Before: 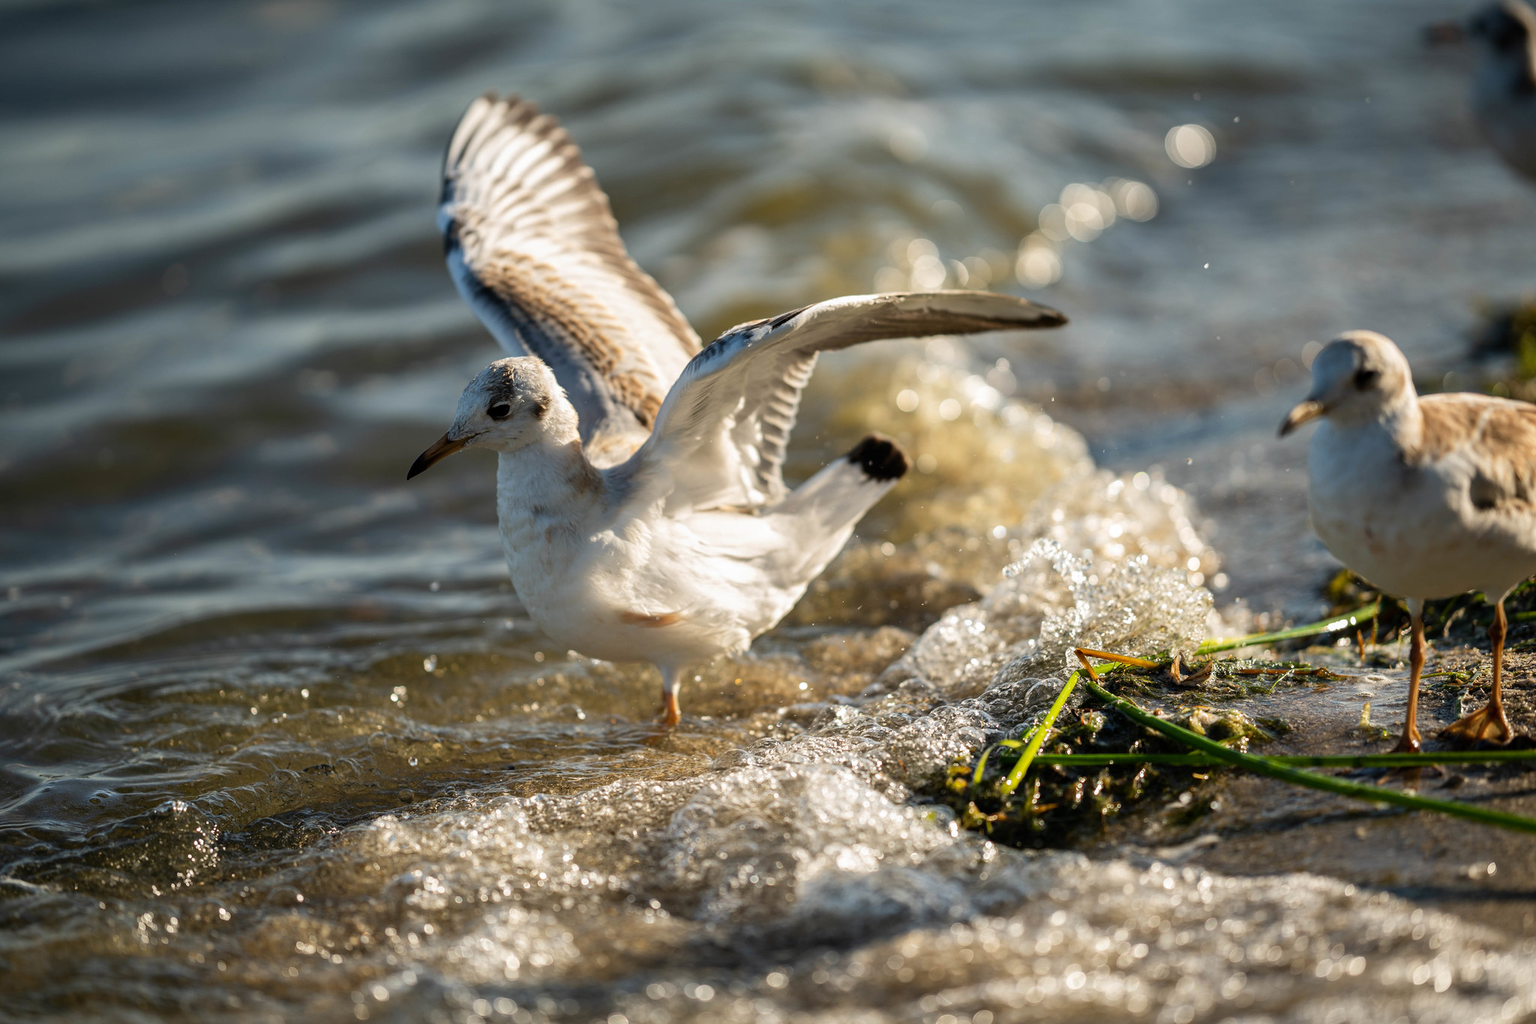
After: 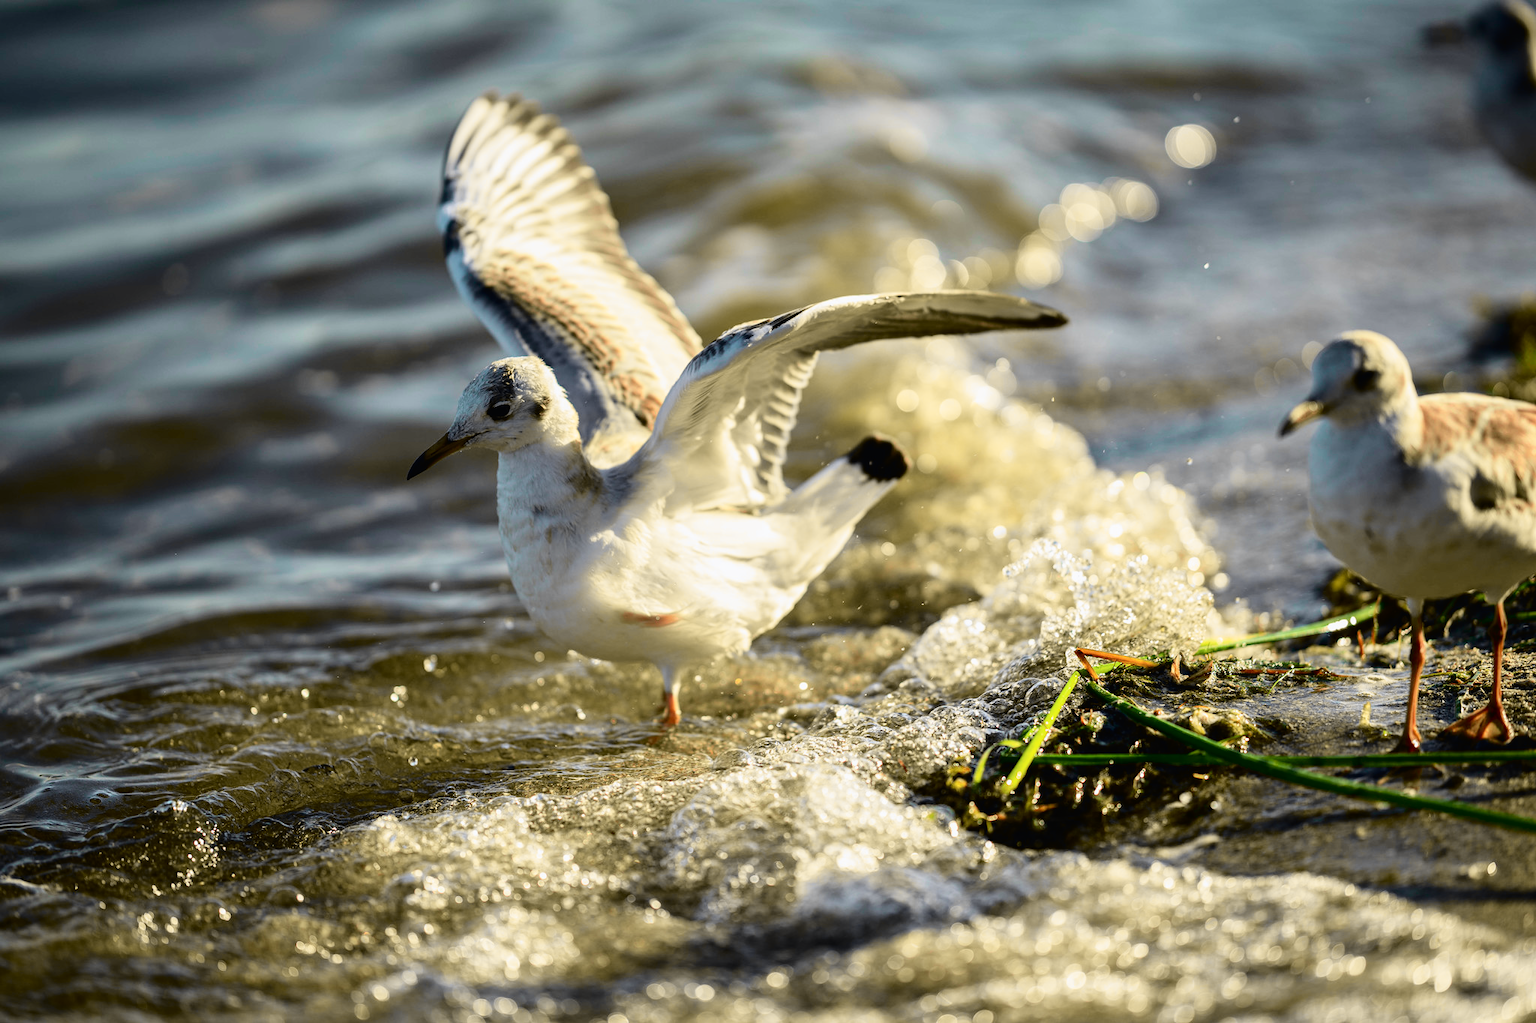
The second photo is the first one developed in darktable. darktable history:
tone curve: curves: ch0 [(0, 0.011) (0.053, 0.026) (0.174, 0.115) (0.398, 0.444) (0.673, 0.775) (0.829, 0.906) (0.991, 0.981)]; ch1 [(0, 0) (0.276, 0.206) (0.409, 0.383) (0.473, 0.458) (0.492, 0.499) (0.521, 0.502) (0.546, 0.543) (0.585, 0.617) (0.659, 0.686) (0.78, 0.8) (1, 1)]; ch2 [(0, 0) (0.438, 0.449) (0.473, 0.469) (0.503, 0.5) (0.523, 0.538) (0.562, 0.598) (0.612, 0.635) (0.695, 0.713) (1, 1)], color space Lab, independent channels, preserve colors none
